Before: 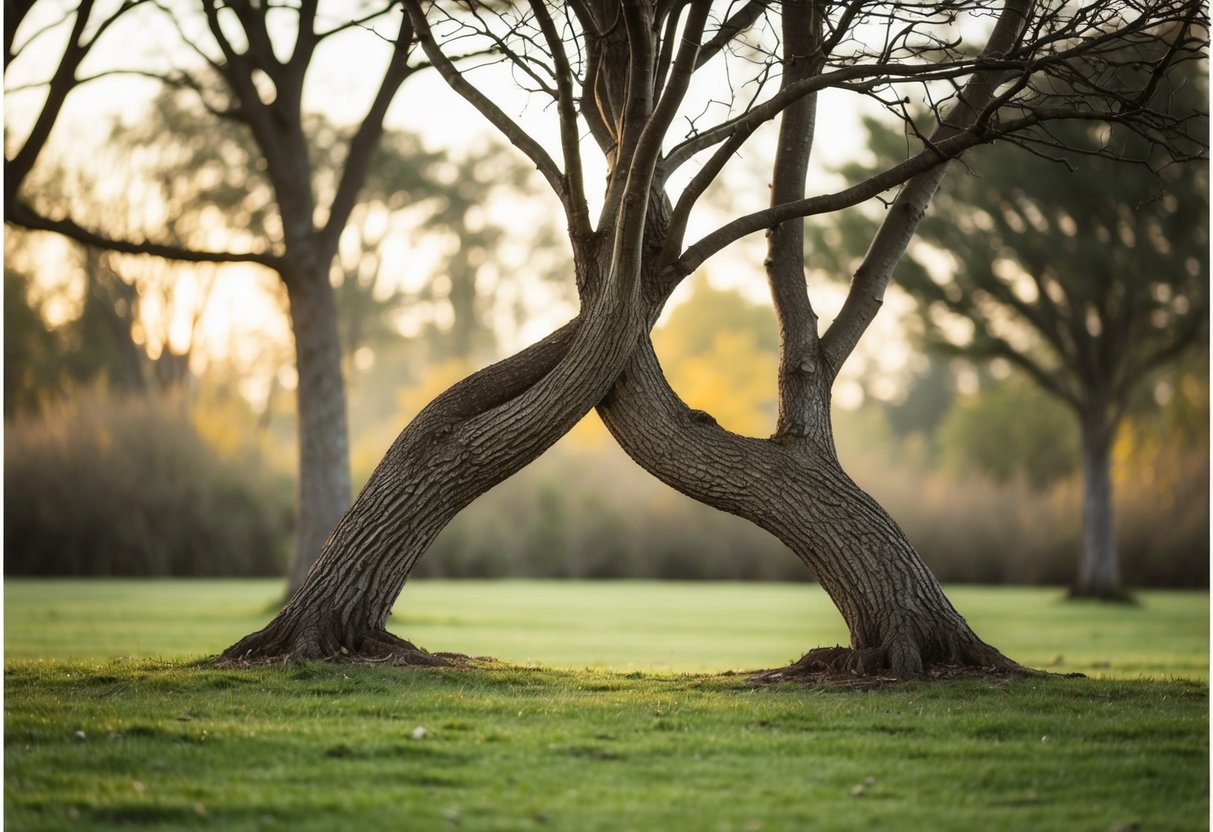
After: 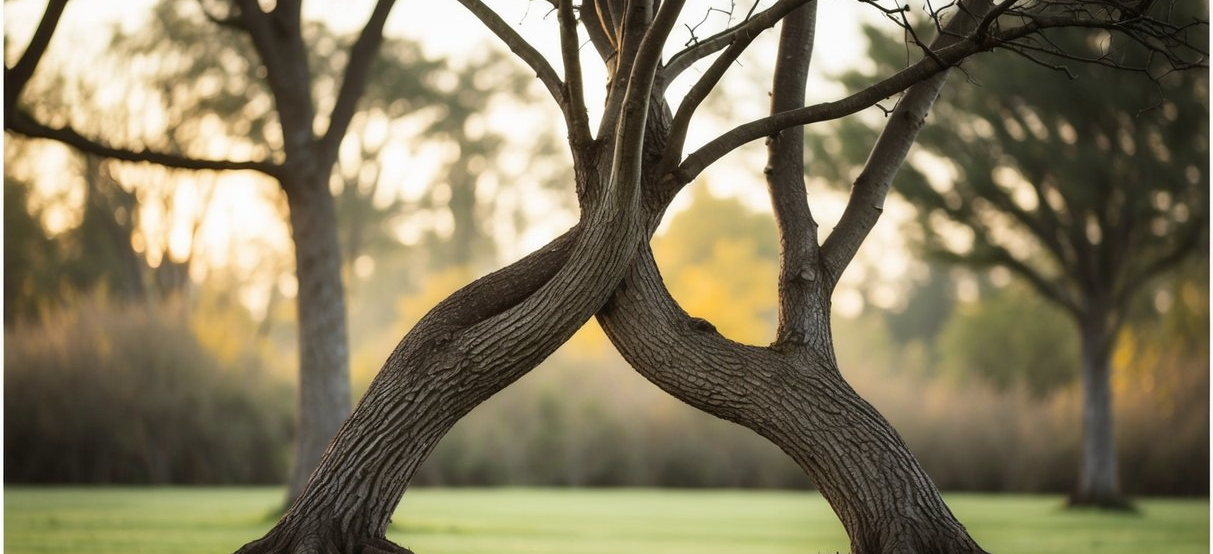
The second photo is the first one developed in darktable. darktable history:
crop: top 11.166%, bottom 22.168%
base curve: preserve colors none
